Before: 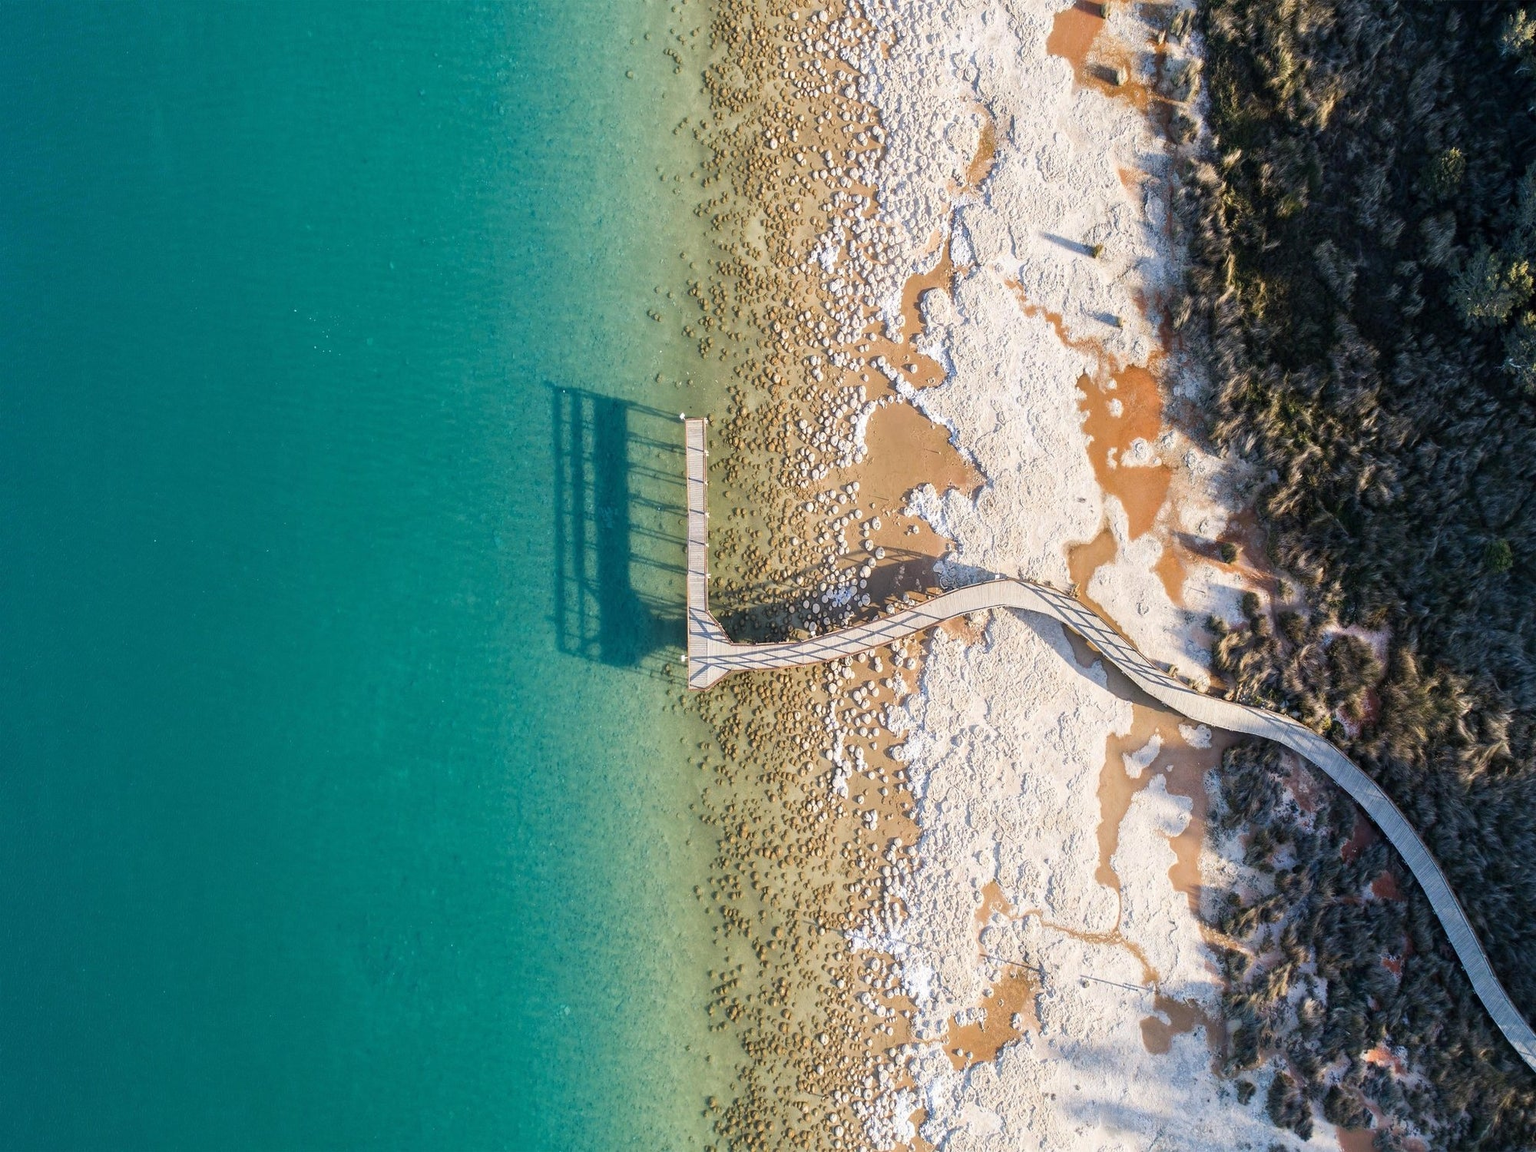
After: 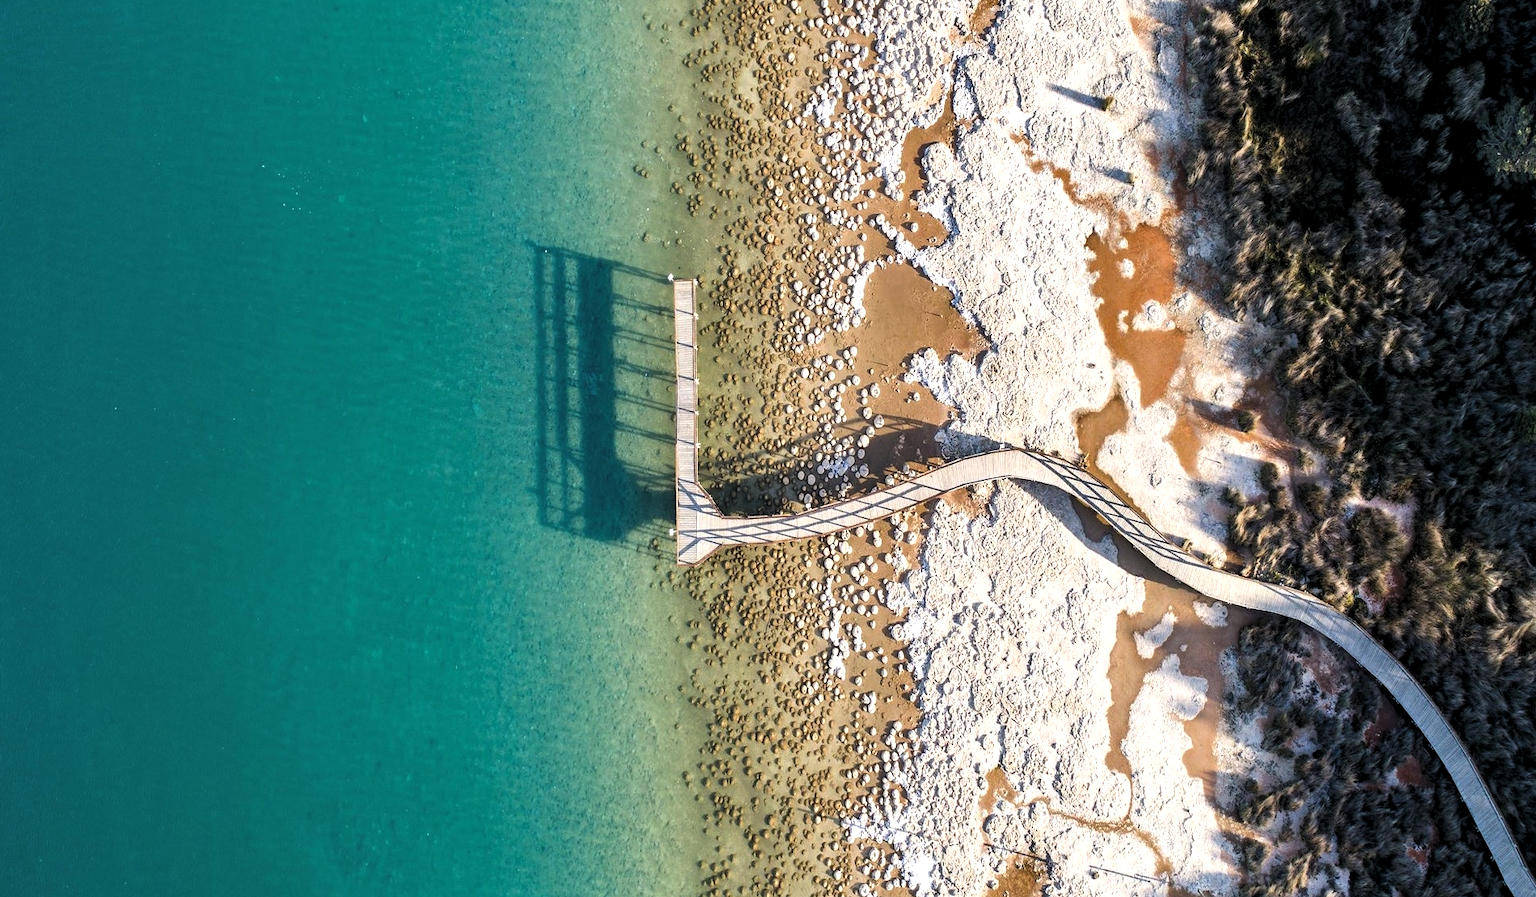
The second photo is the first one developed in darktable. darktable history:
levels: levels [0.052, 0.496, 0.908]
shadows and highlights: shadows 22.7, highlights -48.71, soften with gaussian
crop and rotate: left 2.991%, top 13.302%, right 1.981%, bottom 12.636%
